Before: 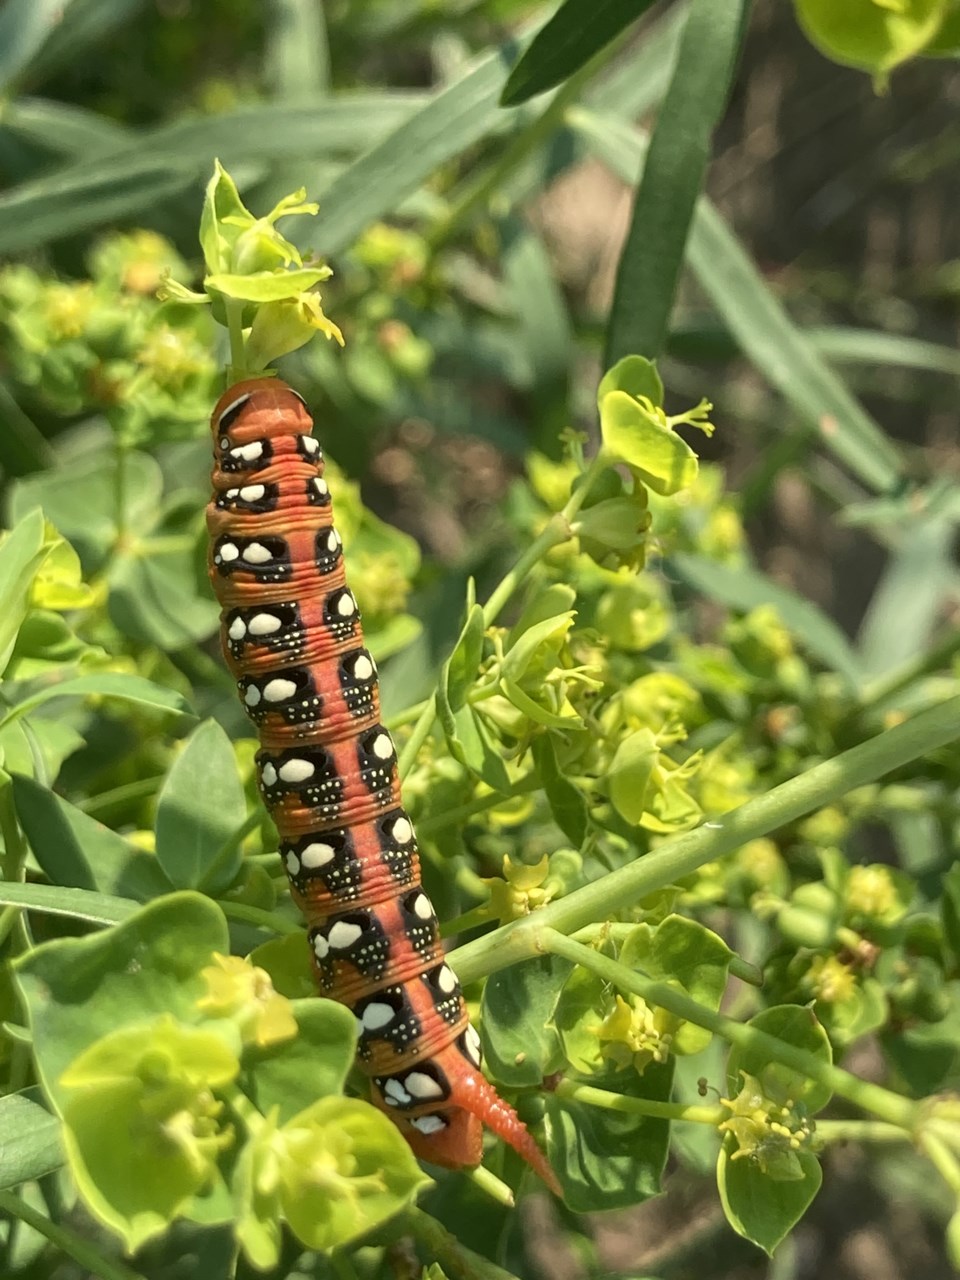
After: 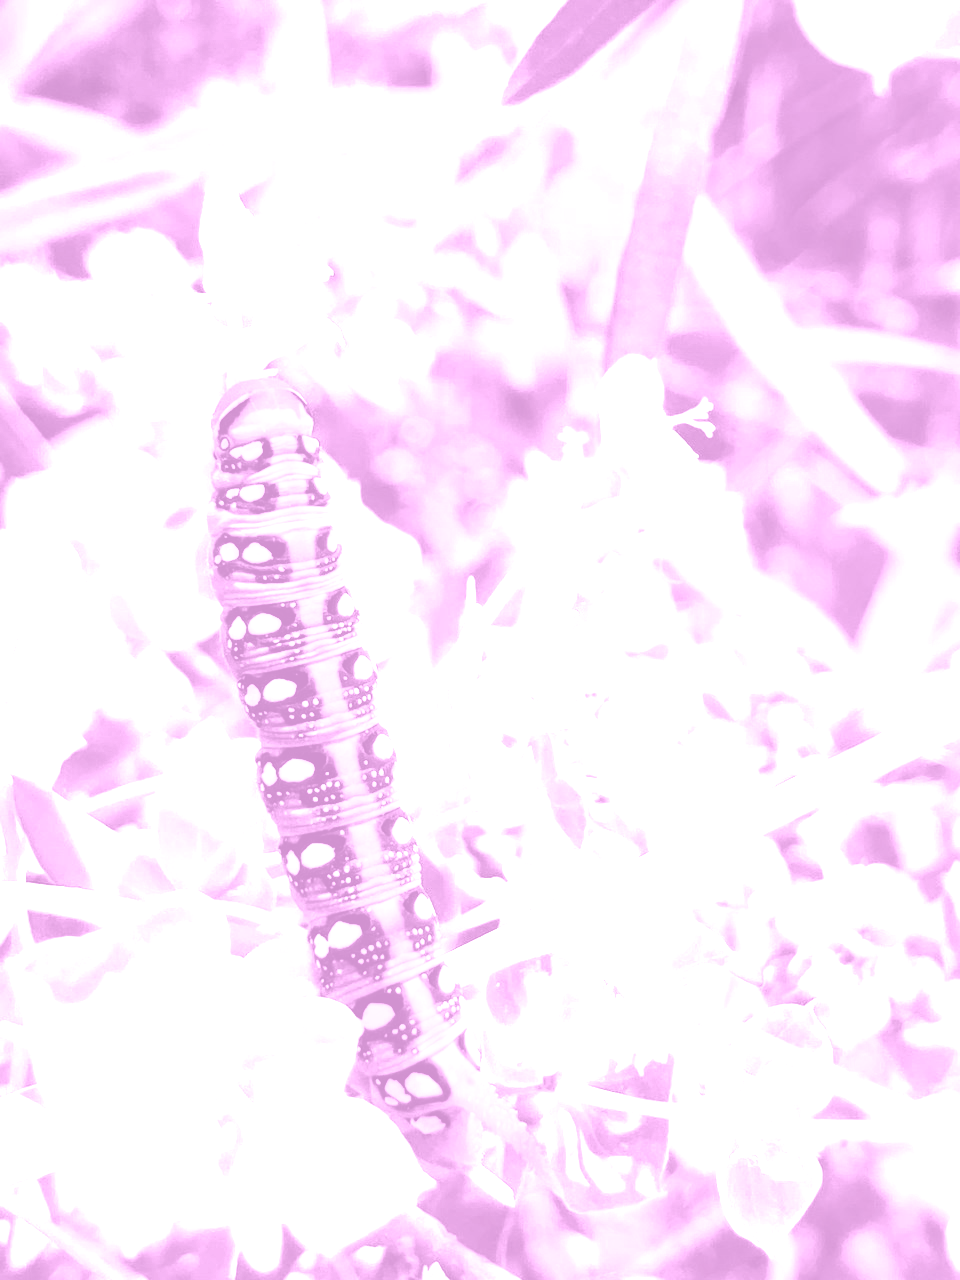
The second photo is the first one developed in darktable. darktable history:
colorize: hue 331.2°, saturation 75%, source mix 30.28%, lightness 70.52%, version 1
color zones: curves: ch0 [(0, 0.554) (0.146, 0.662) (0.293, 0.86) (0.503, 0.774) (0.637, 0.106) (0.74, 0.072) (0.866, 0.488) (0.998, 0.569)]; ch1 [(0, 0) (0.143, 0) (0.286, 0) (0.429, 0) (0.571, 0) (0.714, 0) (0.857, 0)]
tone curve: curves: ch0 [(0, 0) (0.004, 0) (0.133, 0.071) (0.325, 0.456) (0.832, 0.957) (1, 1)], color space Lab, linked channels, preserve colors none
